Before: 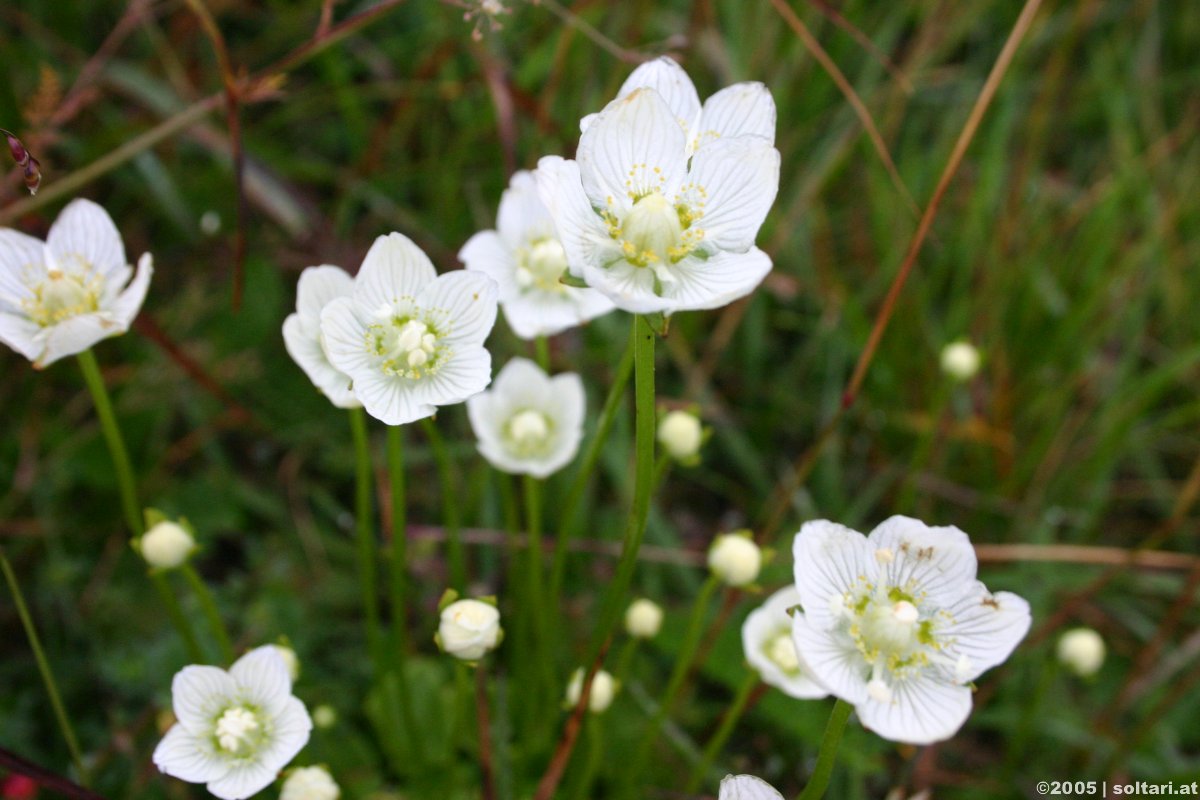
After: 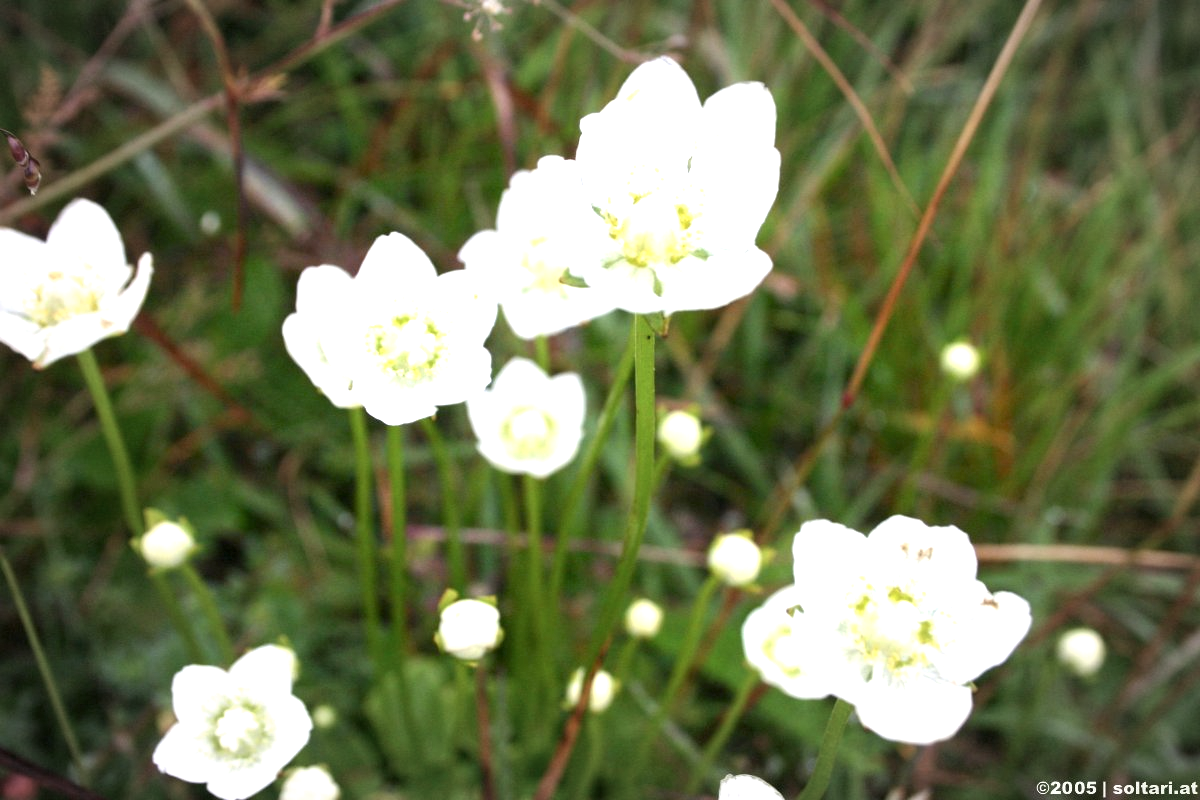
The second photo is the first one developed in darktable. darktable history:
color correction: highlights b* -0.04, saturation 0.861
color zones: mix -61.55%
exposure: black level correction 0.001, exposure 1.116 EV, compensate highlight preservation false
vignetting: fall-off start 67.72%, fall-off radius 68%, brightness -0.274, automatic ratio true, unbound false
